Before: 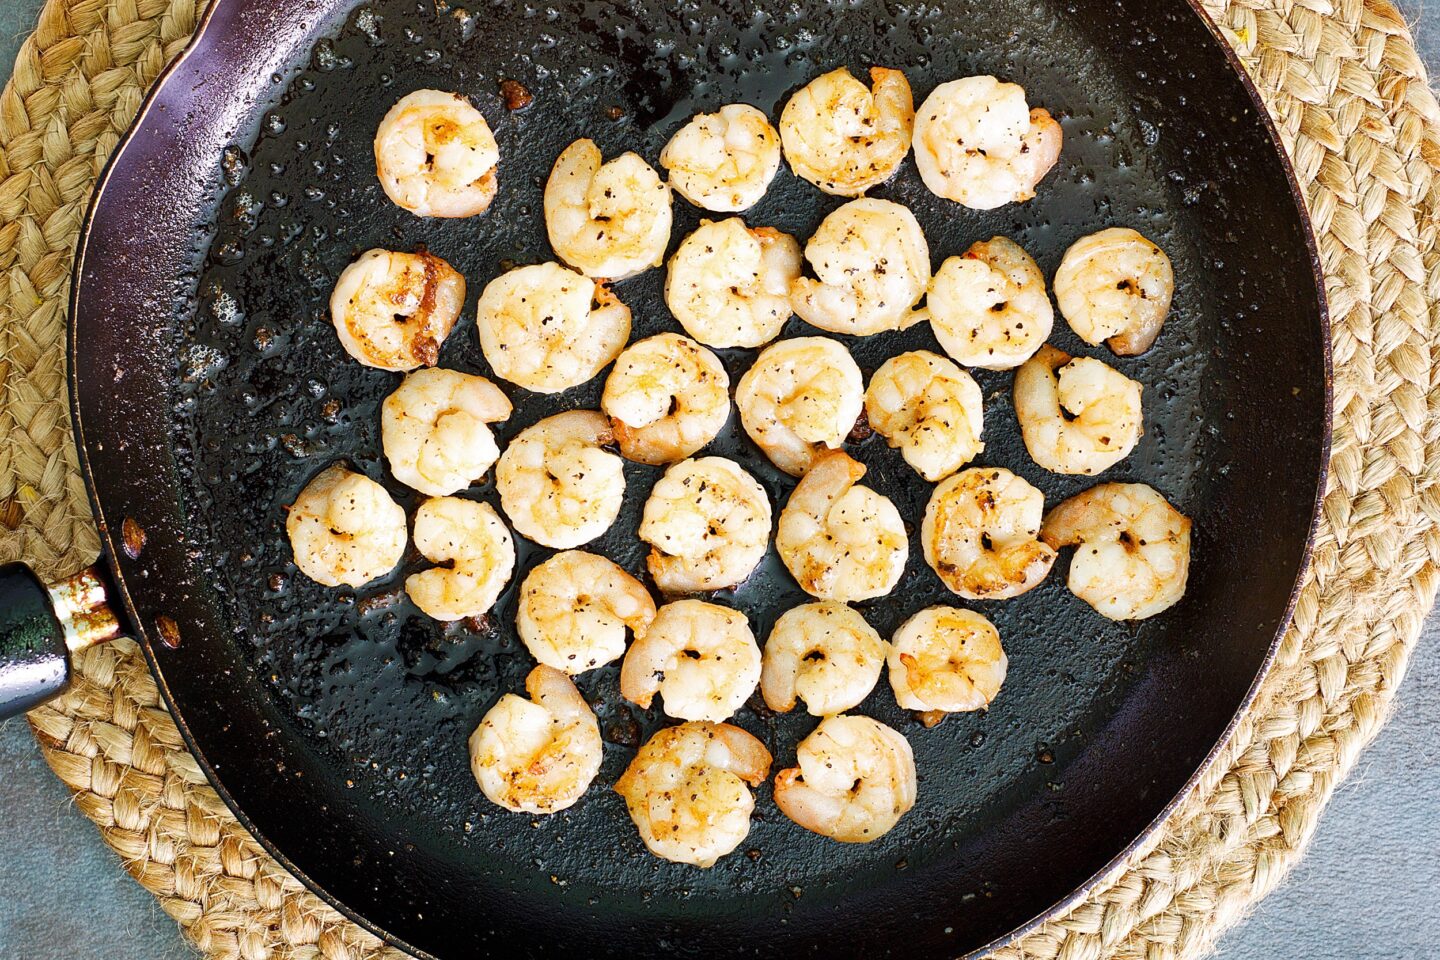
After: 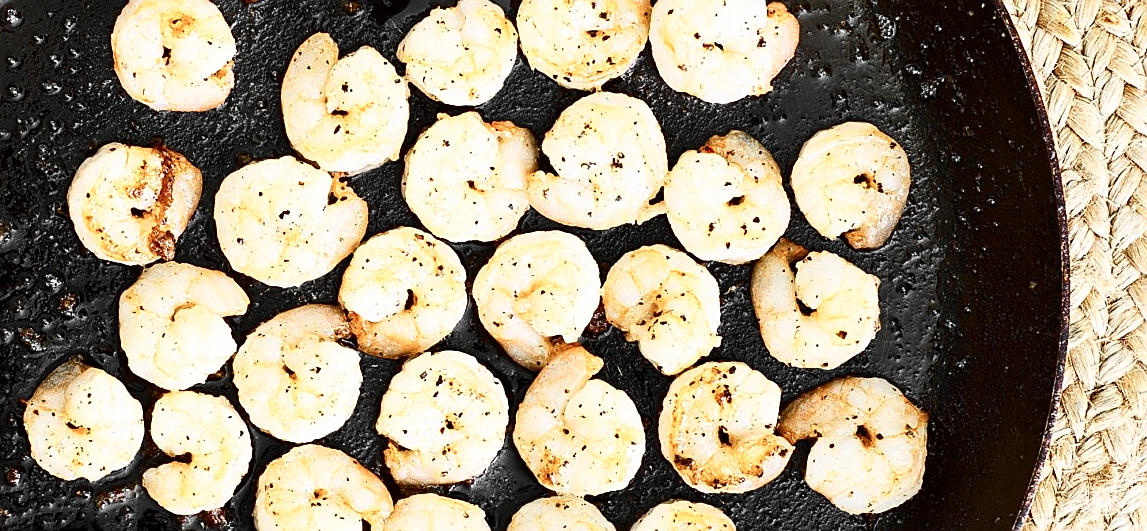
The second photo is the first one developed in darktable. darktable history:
sharpen: on, module defaults
contrast brightness saturation: contrast 0.274
crop: left 18.298%, top 11.101%, right 2.047%, bottom 33.156%
color zones: curves: ch0 [(0, 0.447) (0.184, 0.543) (0.323, 0.476) (0.429, 0.445) (0.571, 0.443) (0.714, 0.451) (0.857, 0.452) (1, 0.447)]; ch1 [(0, 0.464) (0.176, 0.46) (0.287, 0.177) (0.429, 0.002) (0.571, 0) (0.714, 0) (0.857, 0) (1, 0.464)]
